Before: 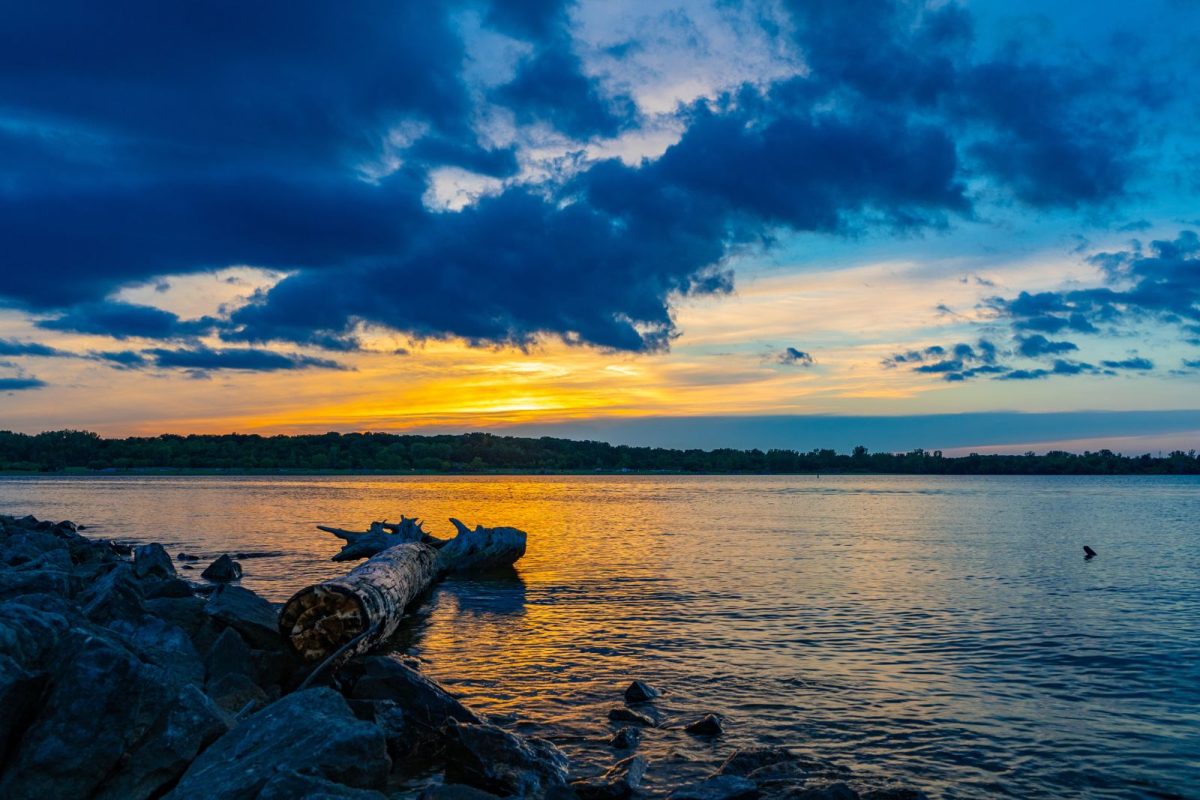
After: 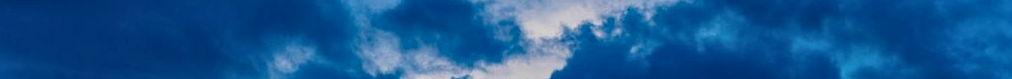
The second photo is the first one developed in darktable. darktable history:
local contrast: on, module defaults
crop and rotate: left 9.644%, top 9.491%, right 6.021%, bottom 80.509%
